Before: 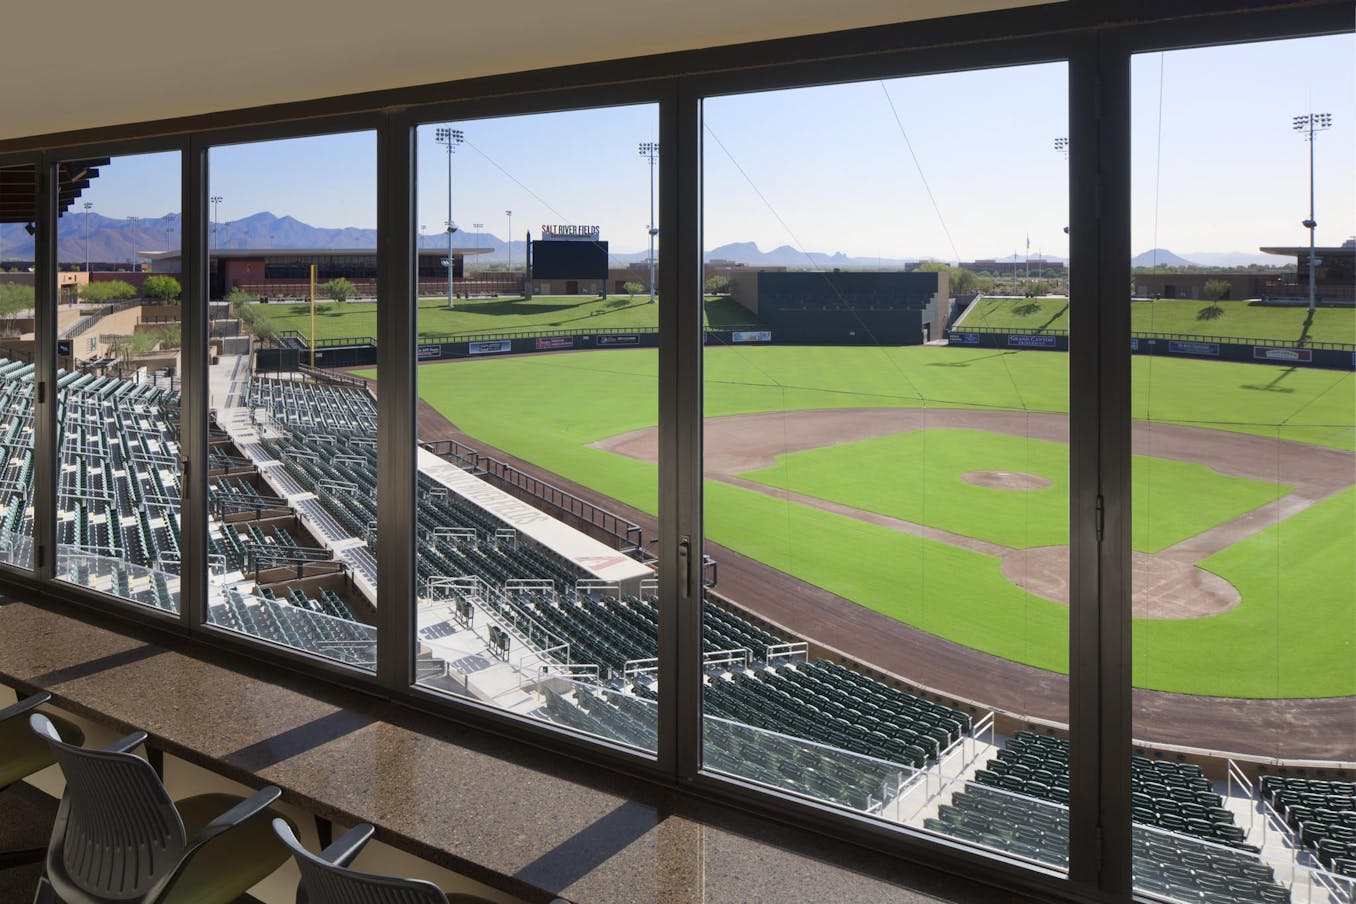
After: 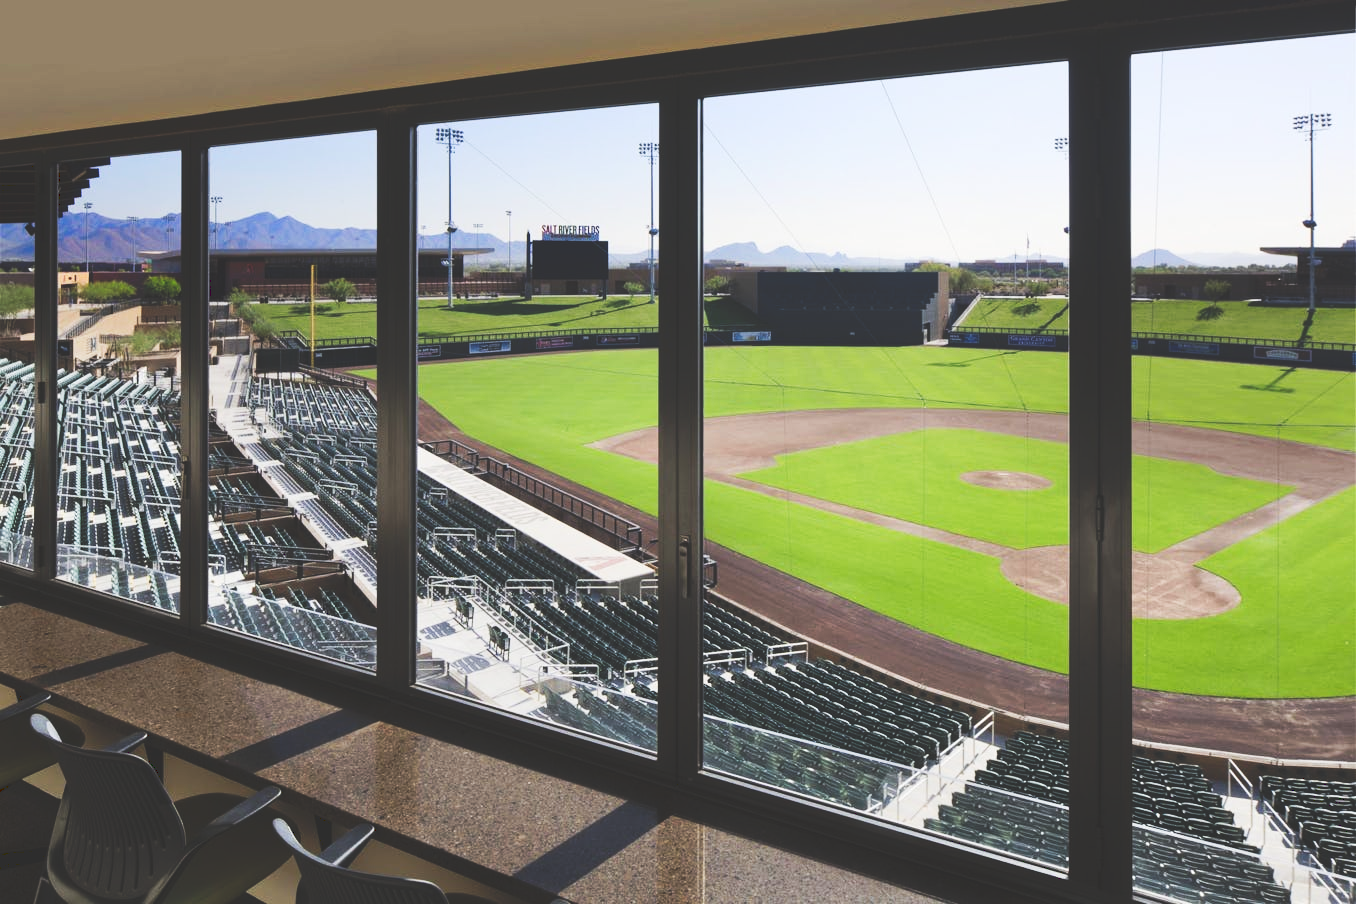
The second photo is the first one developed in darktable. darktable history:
tone curve: curves: ch0 [(0, 0) (0.003, 0.183) (0.011, 0.183) (0.025, 0.184) (0.044, 0.188) (0.069, 0.197) (0.1, 0.204) (0.136, 0.212) (0.177, 0.226) (0.224, 0.24) (0.277, 0.273) (0.335, 0.322) (0.399, 0.388) (0.468, 0.468) (0.543, 0.579) (0.623, 0.686) (0.709, 0.792) (0.801, 0.877) (0.898, 0.939) (1, 1)], preserve colors none
